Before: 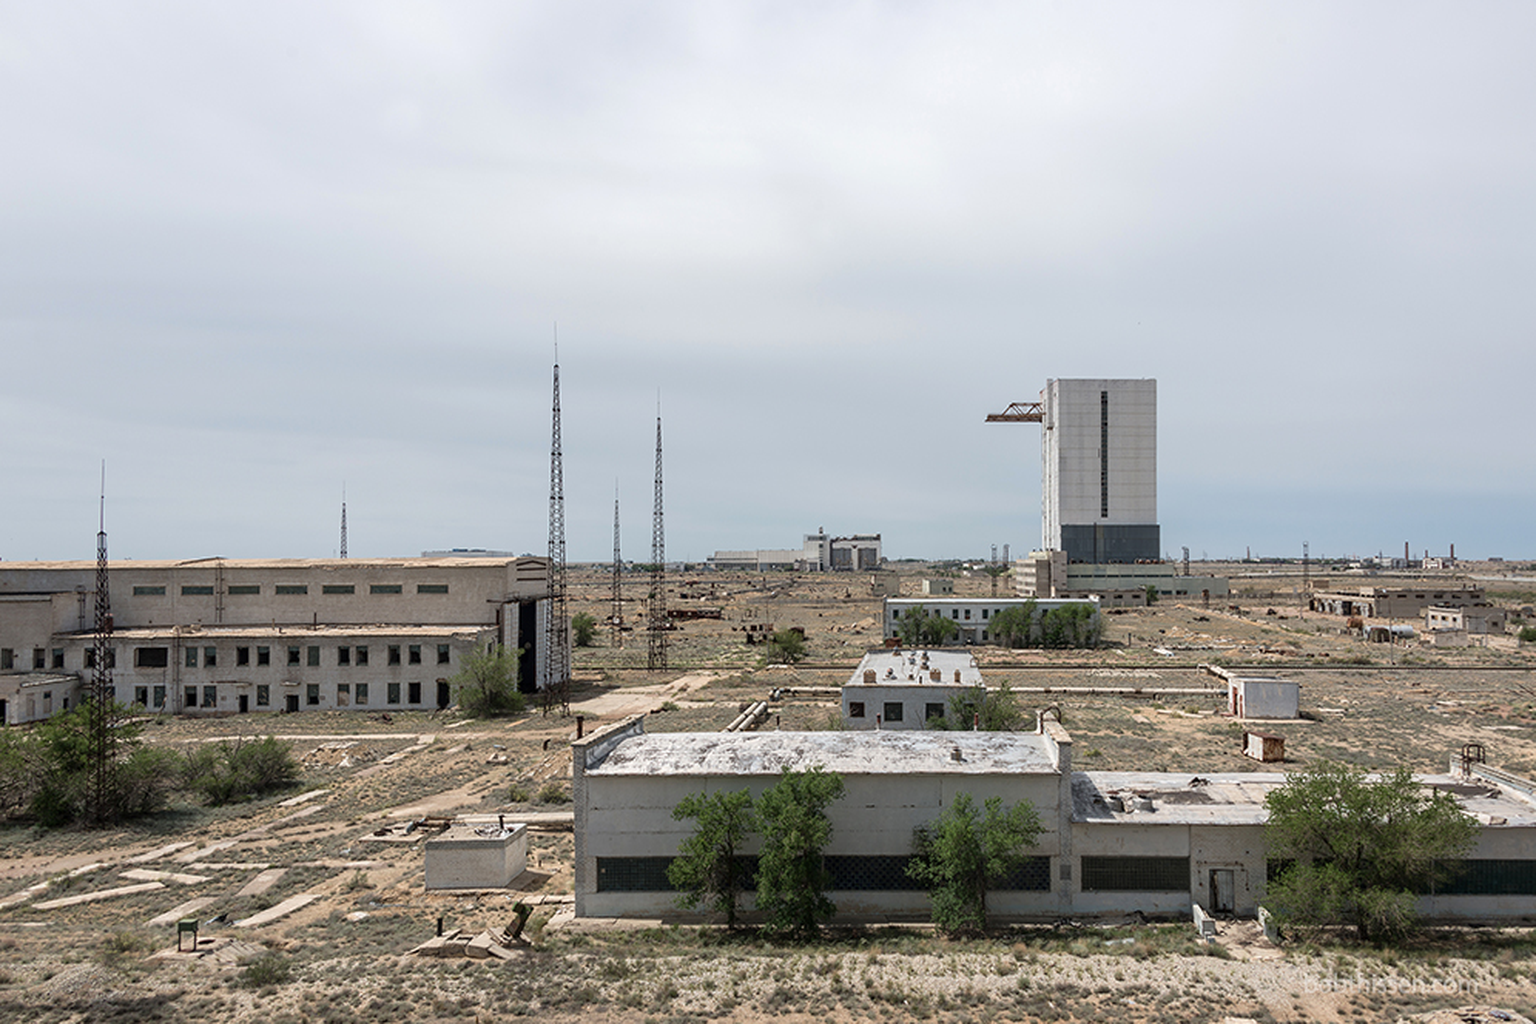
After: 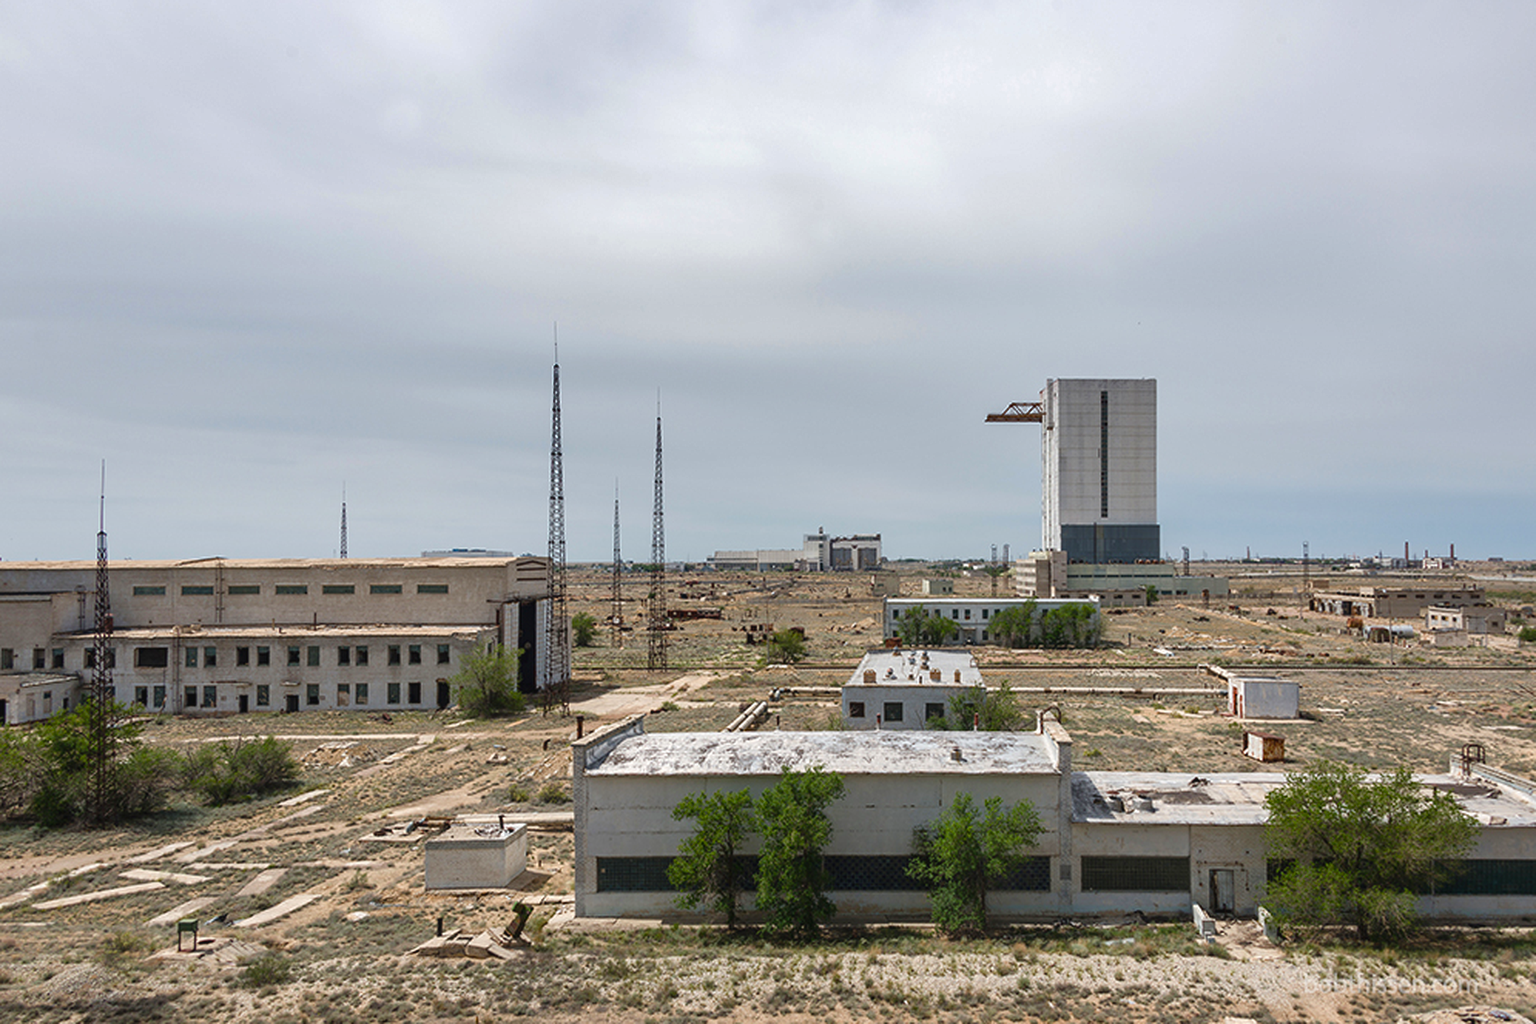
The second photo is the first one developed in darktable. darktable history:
color balance rgb: power › hue 210.45°, perceptual saturation grading › global saturation 24.122%, perceptual saturation grading › highlights -23.378%, perceptual saturation grading › mid-tones 24.061%, perceptual saturation grading › shadows 40.152%
shadows and highlights: low approximation 0.01, soften with gaussian
exposure: black level correction -0.003, exposure 0.04 EV, compensate highlight preservation false
